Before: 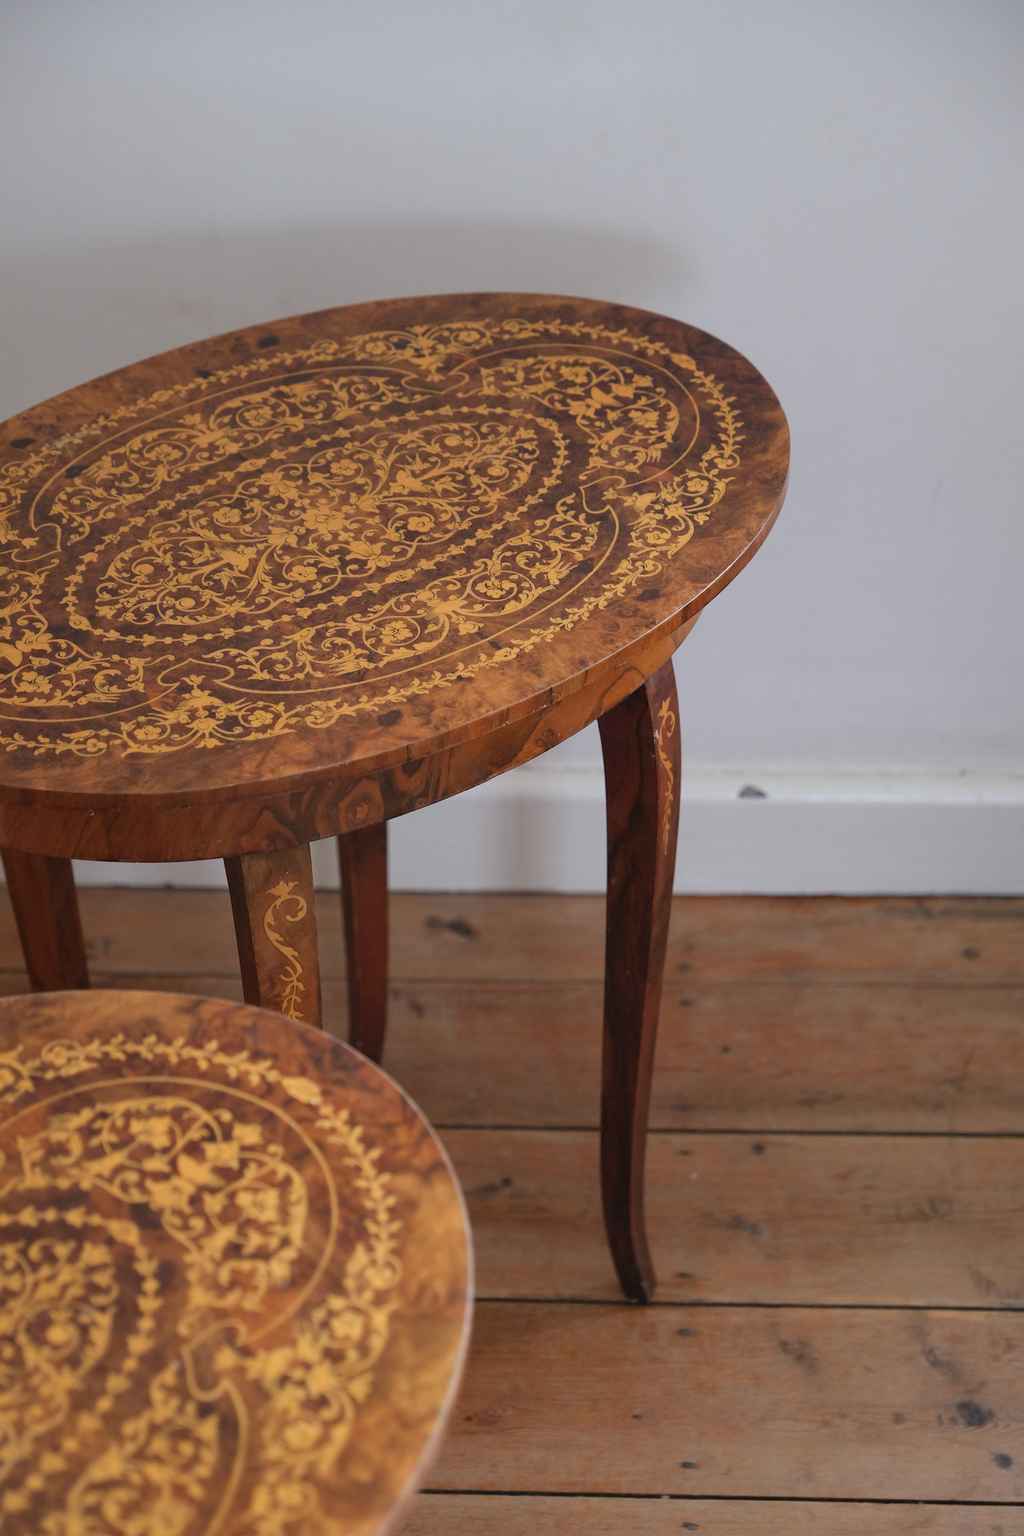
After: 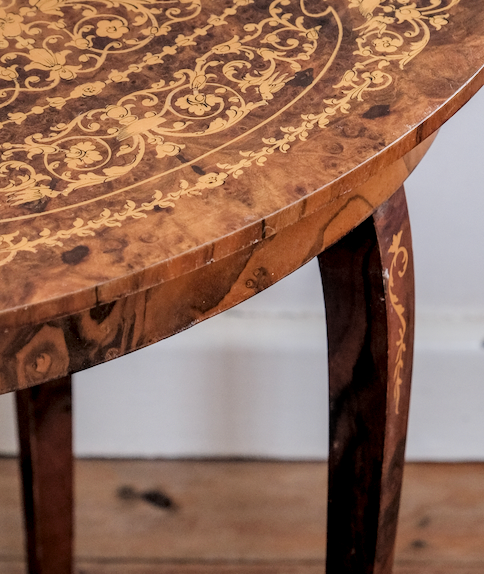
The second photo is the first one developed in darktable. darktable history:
crop: left 31.748%, top 32.509%, right 27.616%, bottom 35.339%
local contrast: highlights 20%, detail 150%
filmic rgb: black relative exposure -6.94 EV, white relative exposure 5.67 EV, hardness 2.85, add noise in highlights 0.001, color science v3 (2019), use custom middle-gray values true, contrast in highlights soft
tone equalizer: -8 EV -0.731 EV, -7 EV -0.667 EV, -6 EV -0.612 EV, -5 EV -0.377 EV, -3 EV 0.397 EV, -2 EV 0.6 EV, -1 EV 0.674 EV, +0 EV 0.772 EV
